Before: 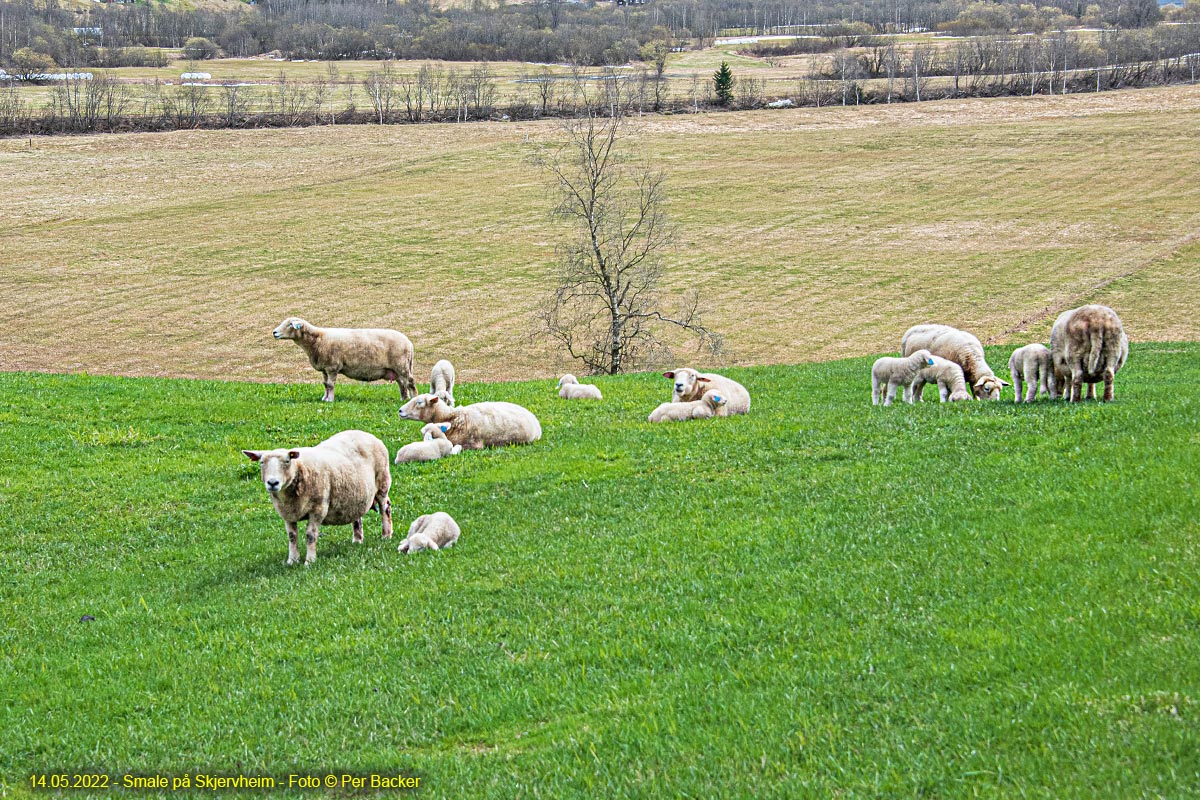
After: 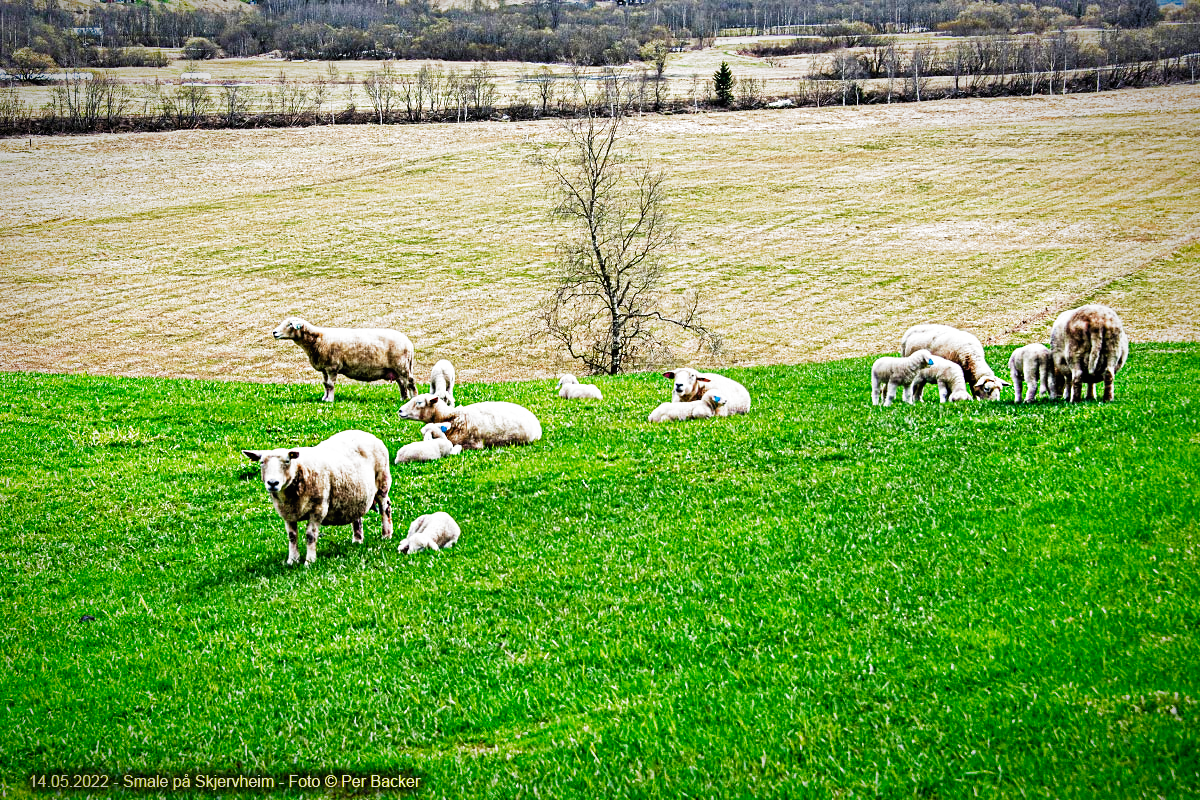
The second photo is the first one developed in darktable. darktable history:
tone curve: curves: ch0 [(0, 0) (0.003, 0.012) (0.011, 0.015) (0.025, 0.02) (0.044, 0.032) (0.069, 0.044) (0.1, 0.063) (0.136, 0.085) (0.177, 0.121) (0.224, 0.159) (0.277, 0.207) (0.335, 0.261) (0.399, 0.328) (0.468, 0.41) (0.543, 0.506) (0.623, 0.609) (0.709, 0.719) (0.801, 0.82) (0.898, 0.907) (1, 1)], preserve colors none
vignetting: fall-off radius 100.84%, brightness -0.985, saturation 0.495, width/height ratio 1.341, unbound false
filmic rgb: black relative exposure -3.53 EV, white relative exposure 2.28 EV, hardness 3.41, preserve chrominance no, color science v5 (2021), iterations of high-quality reconstruction 0
